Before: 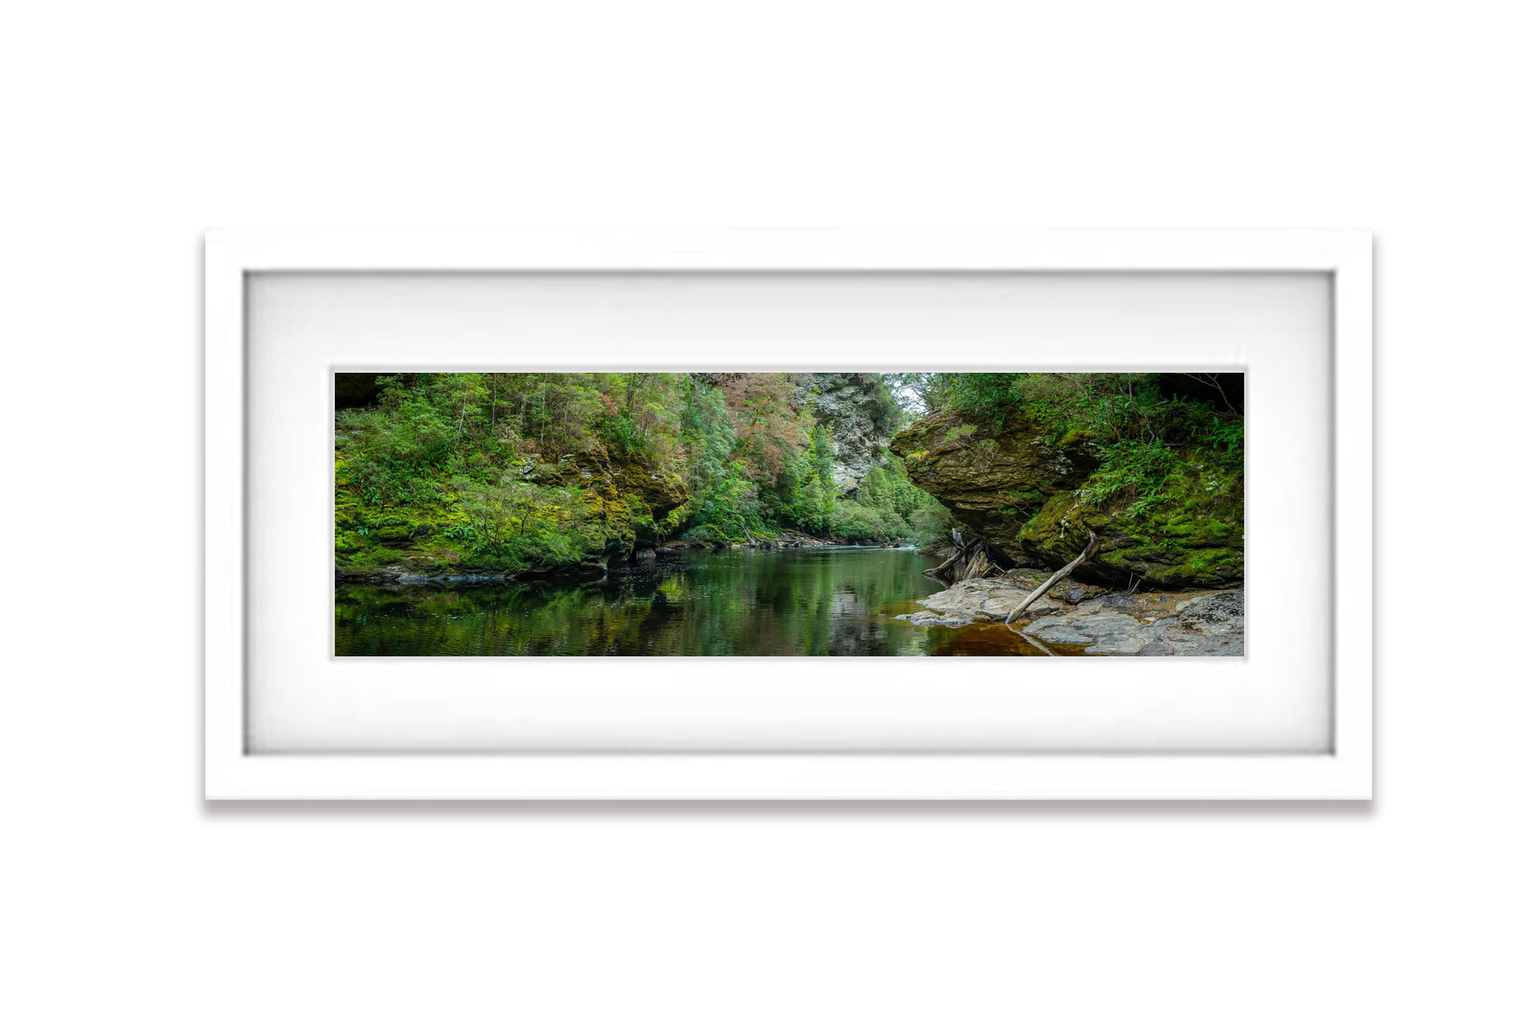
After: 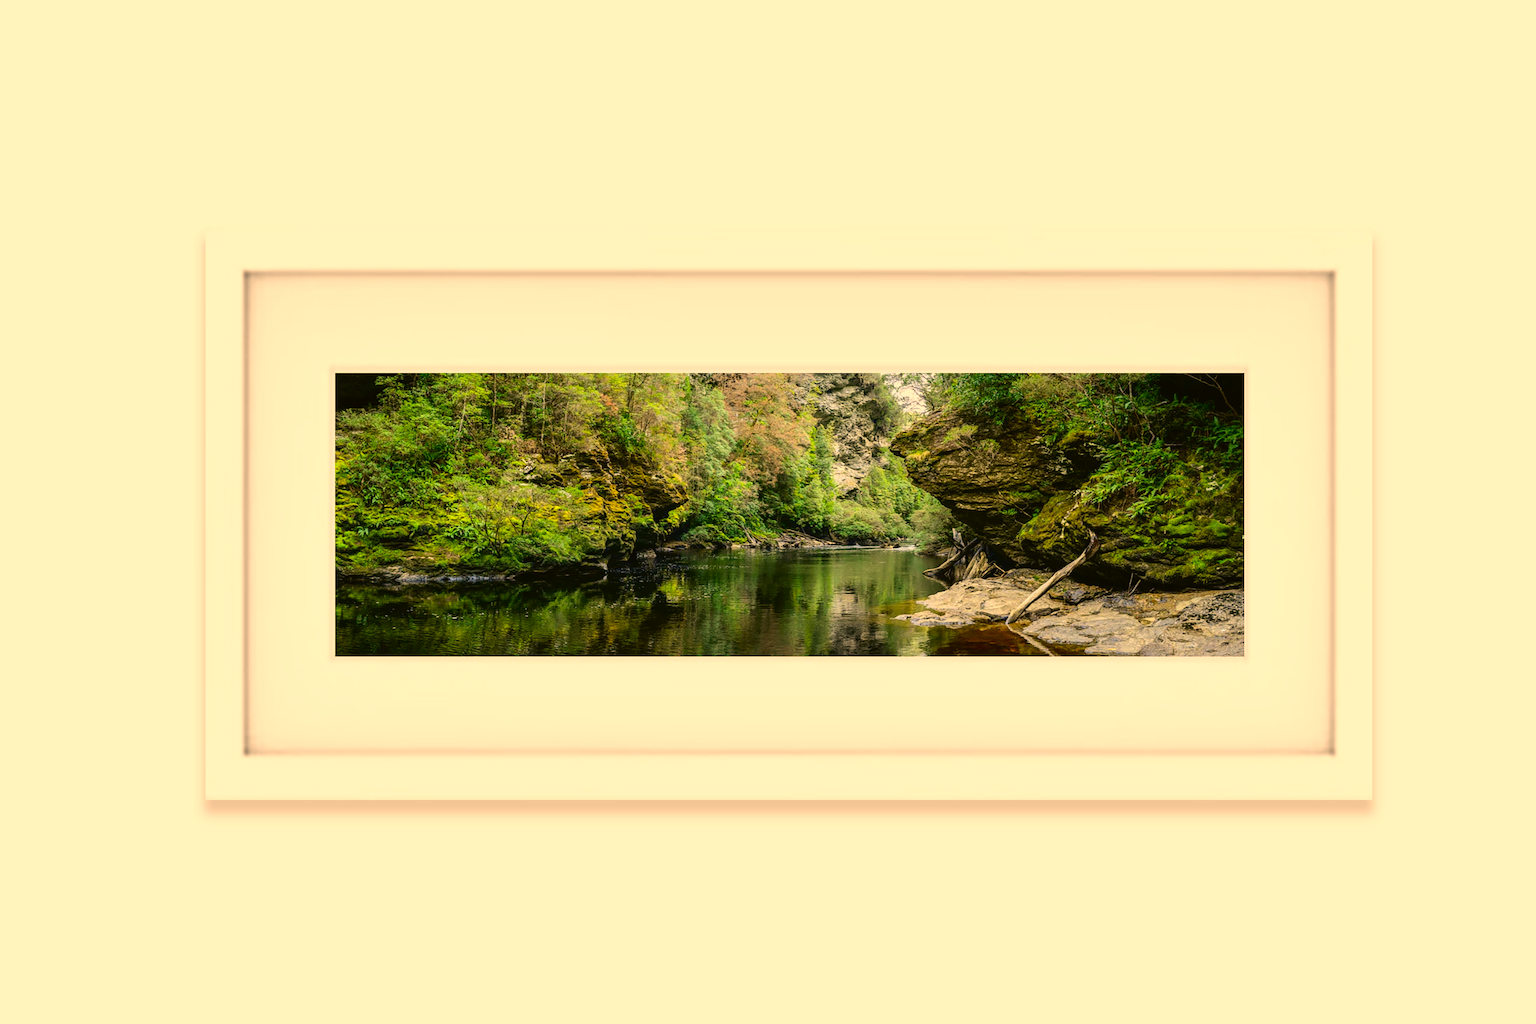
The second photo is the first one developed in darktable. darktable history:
color correction: highlights a* 14.85, highlights b* 31.07
tone curve: curves: ch0 [(0, 0.023) (0.087, 0.065) (0.184, 0.168) (0.45, 0.54) (0.57, 0.683) (0.722, 0.825) (0.877, 0.948) (1, 1)]; ch1 [(0, 0) (0.388, 0.369) (0.447, 0.447) (0.505, 0.5) (0.534, 0.528) (0.573, 0.583) (0.663, 0.68) (1, 1)]; ch2 [(0, 0) (0.314, 0.223) (0.427, 0.405) (0.492, 0.505) (0.531, 0.55) (0.589, 0.599) (1, 1)], color space Lab, independent channels, preserve colors none
